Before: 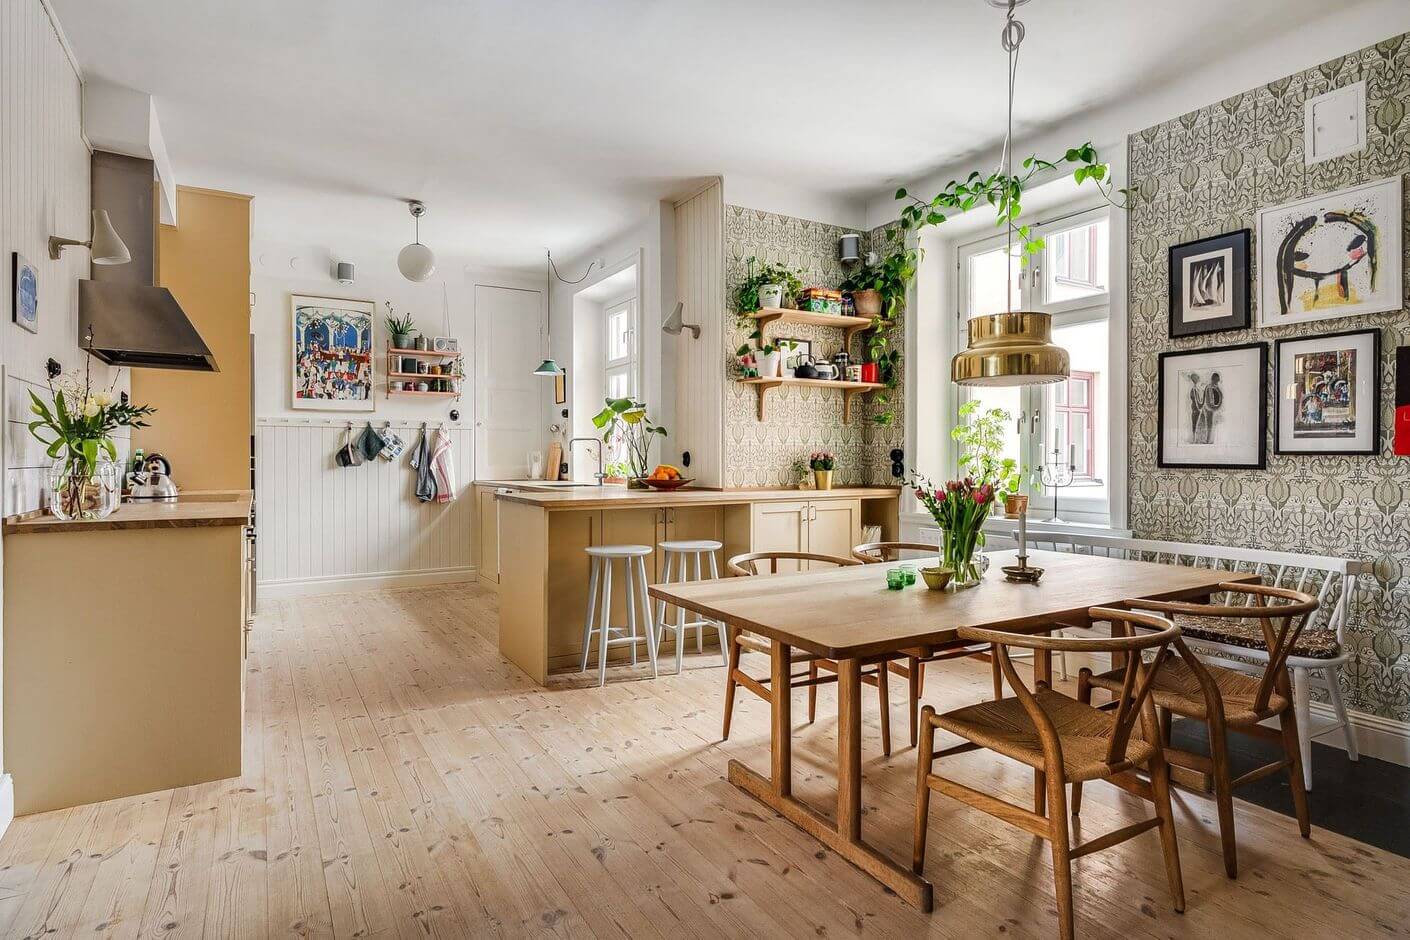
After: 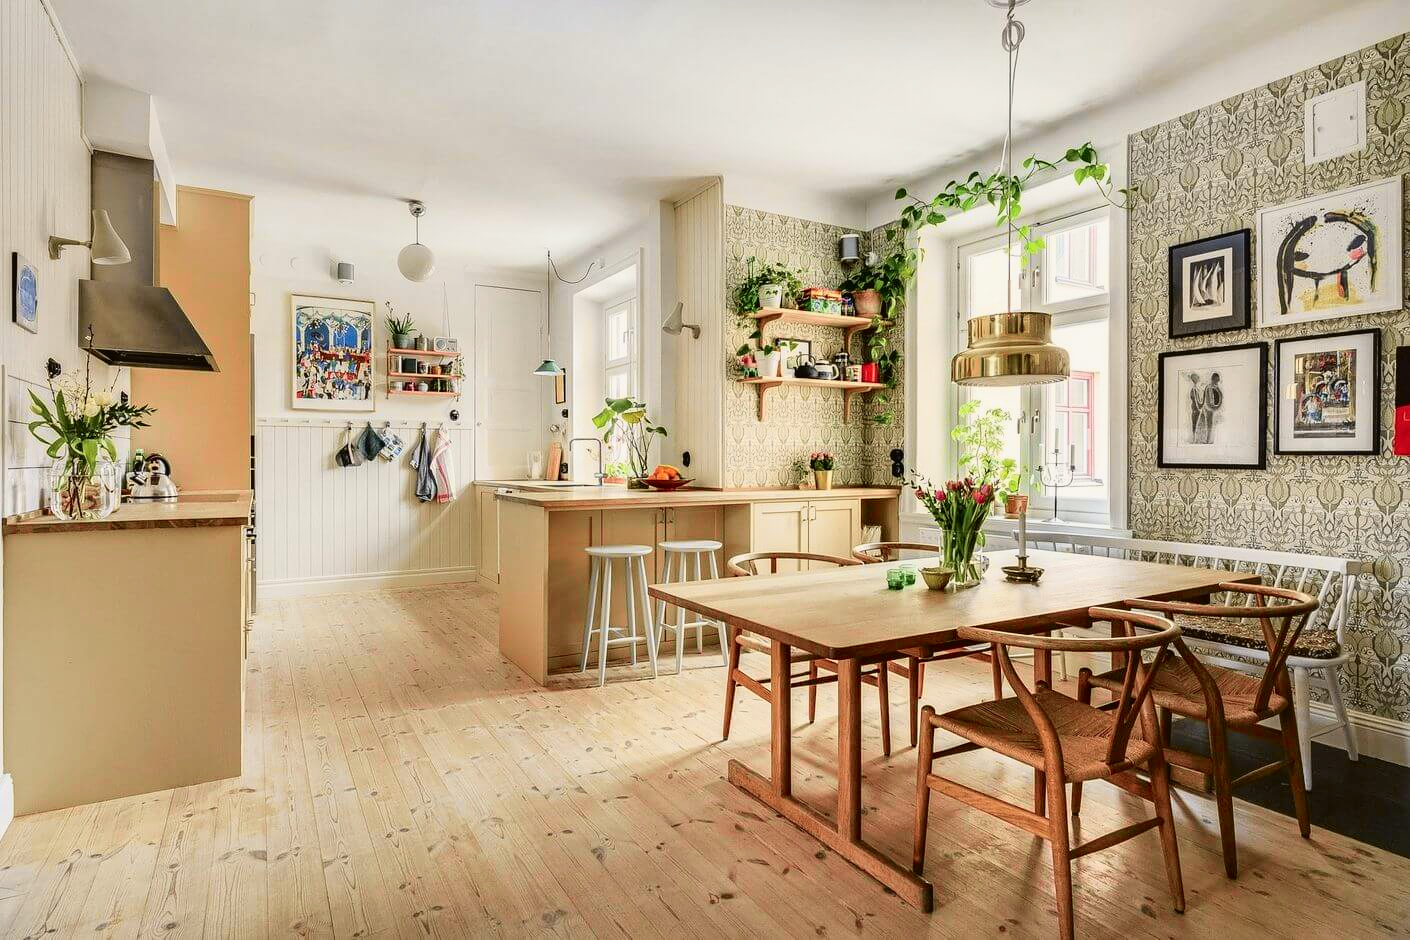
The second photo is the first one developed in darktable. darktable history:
tone curve: curves: ch0 [(0, 0.021) (0.049, 0.044) (0.152, 0.14) (0.328, 0.377) (0.473, 0.543) (0.641, 0.705) (0.85, 0.894) (1, 0.969)]; ch1 [(0, 0) (0.302, 0.331) (0.427, 0.433) (0.472, 0.47) (0.502, 0.503) (0.527, 0.524) (0.564, 0.591) (0.602, 0.632) (0.677, 0.701) (0.859, 0.885) (1, 1)]; ch2 [(0, 0) (0.33, 0.301) (0.447, 0.44) (0.487, 0.496) (0.502, 0.516) (0.535, 0.563) (0.565, 0.6) (0.618, 0.629) (1, 1)], color space Lab, independent channels, preserve colors none
